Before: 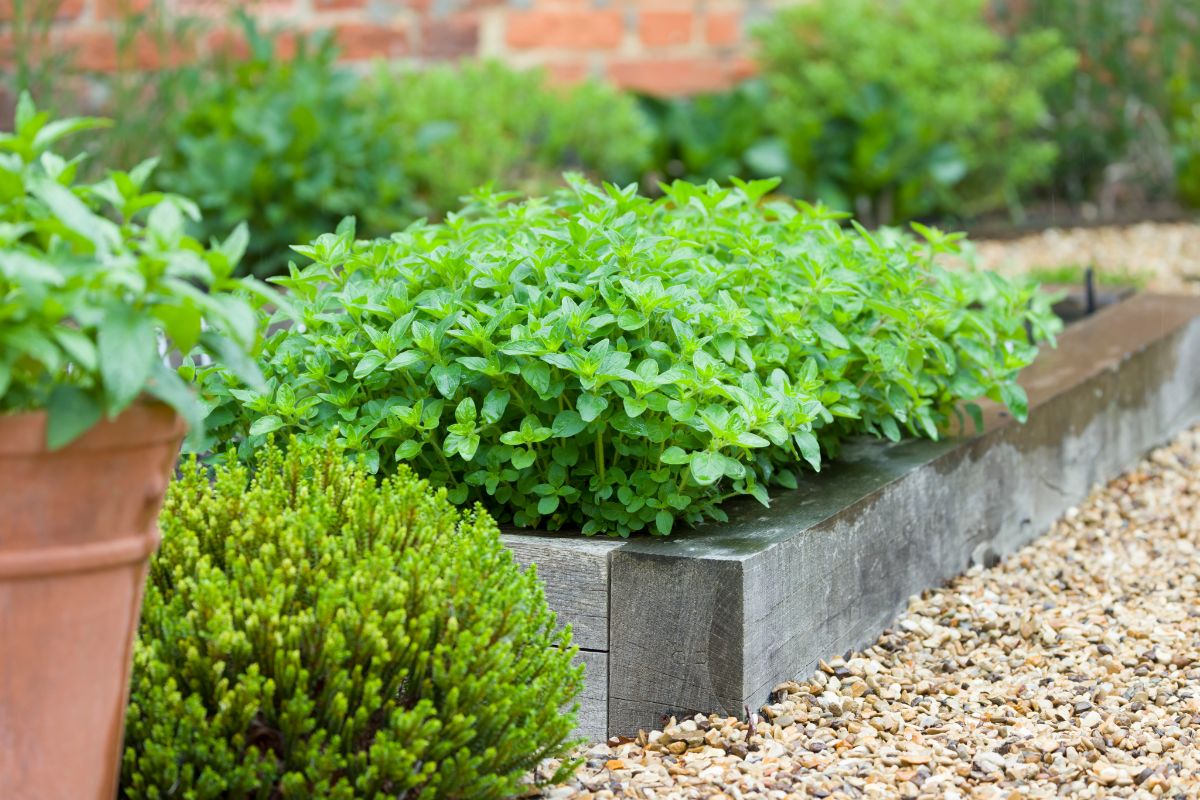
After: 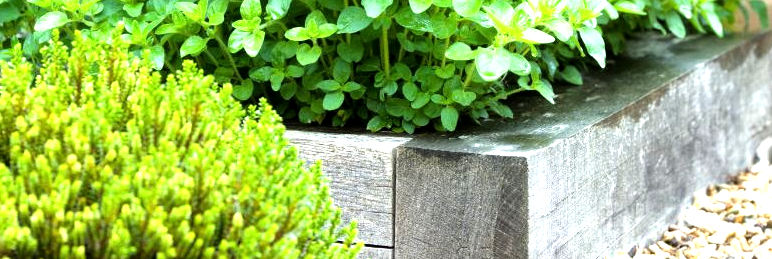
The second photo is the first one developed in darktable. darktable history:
local contrast: highlights 104%, shadows 98%, detail 120%, midtone range 0.2
exposure: exposure 0.169 EV, compensate highlight preservation false
crop: left 17.991%, top 50.62%, right 17.593%, bottom 16.909%
tone equalizer: -8 EV -1.12 EV, -7 EV -0.989 EV, -6 EV -0.849 EV, -5 EV -0.59 EV, -3 EV 0.55 EV, -2 EV 0.874 EV, -1 EV 0.987 EV, +0 EV 1.06 EV, mask exposure compensation -0.507 EV
